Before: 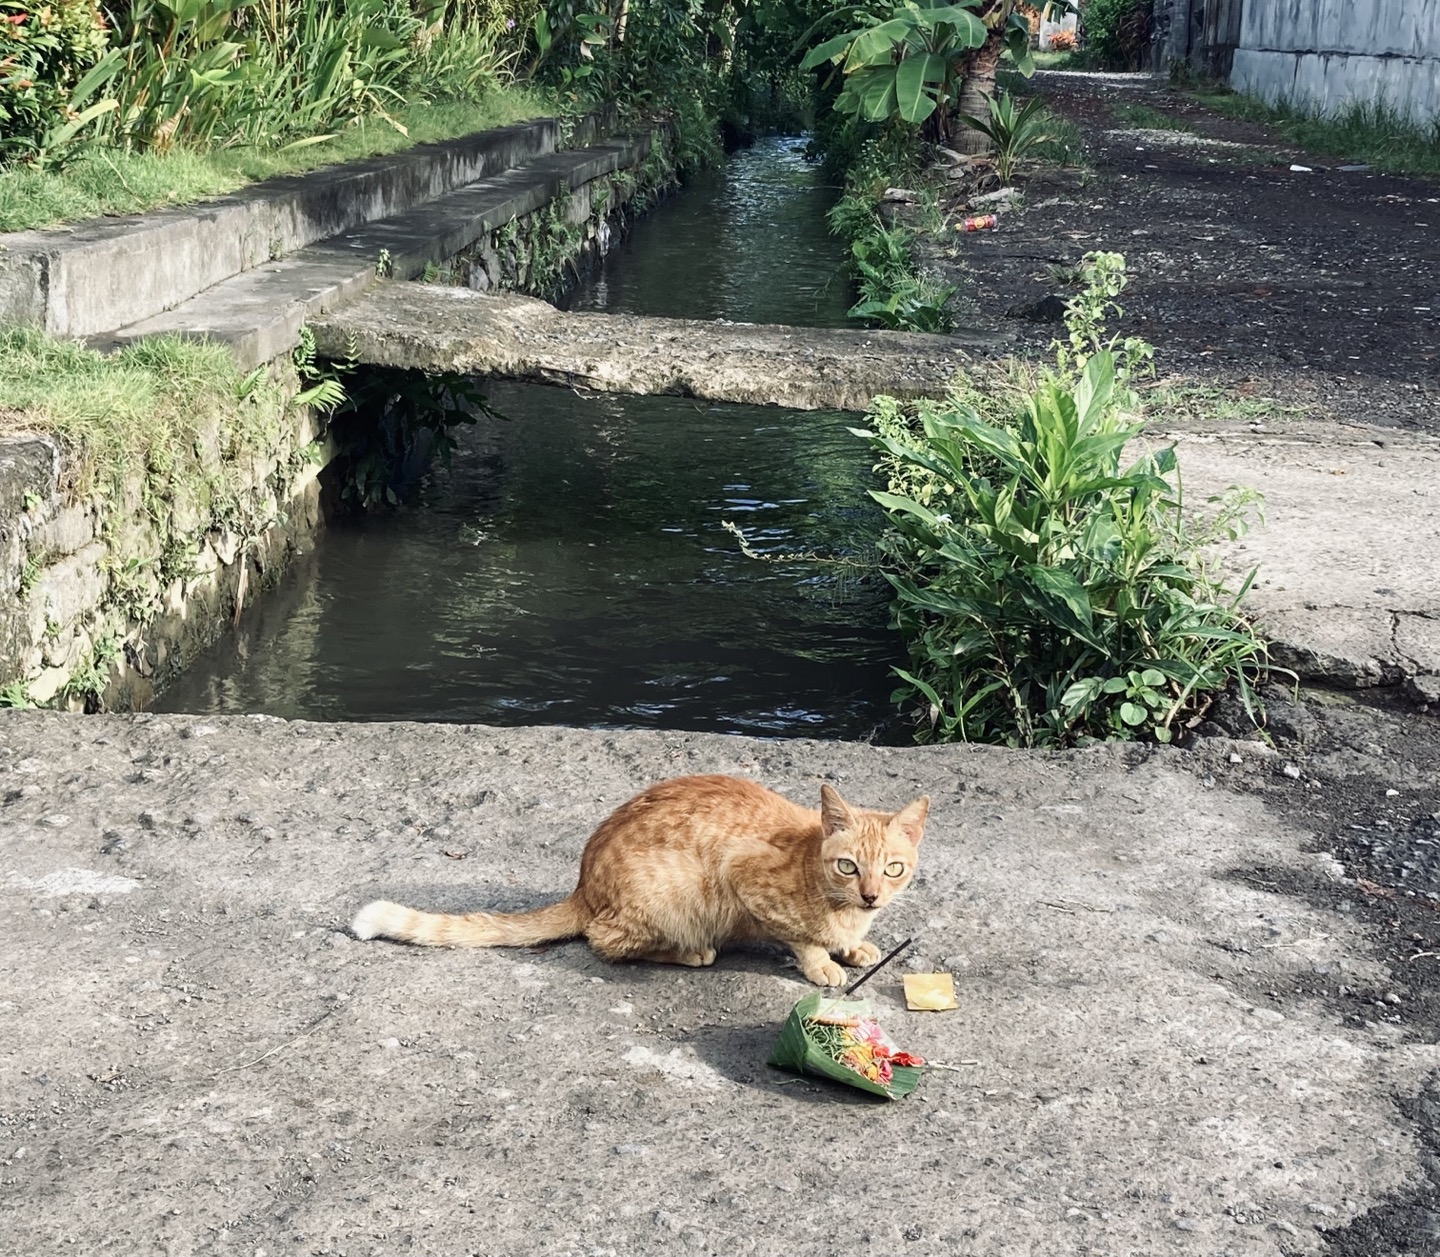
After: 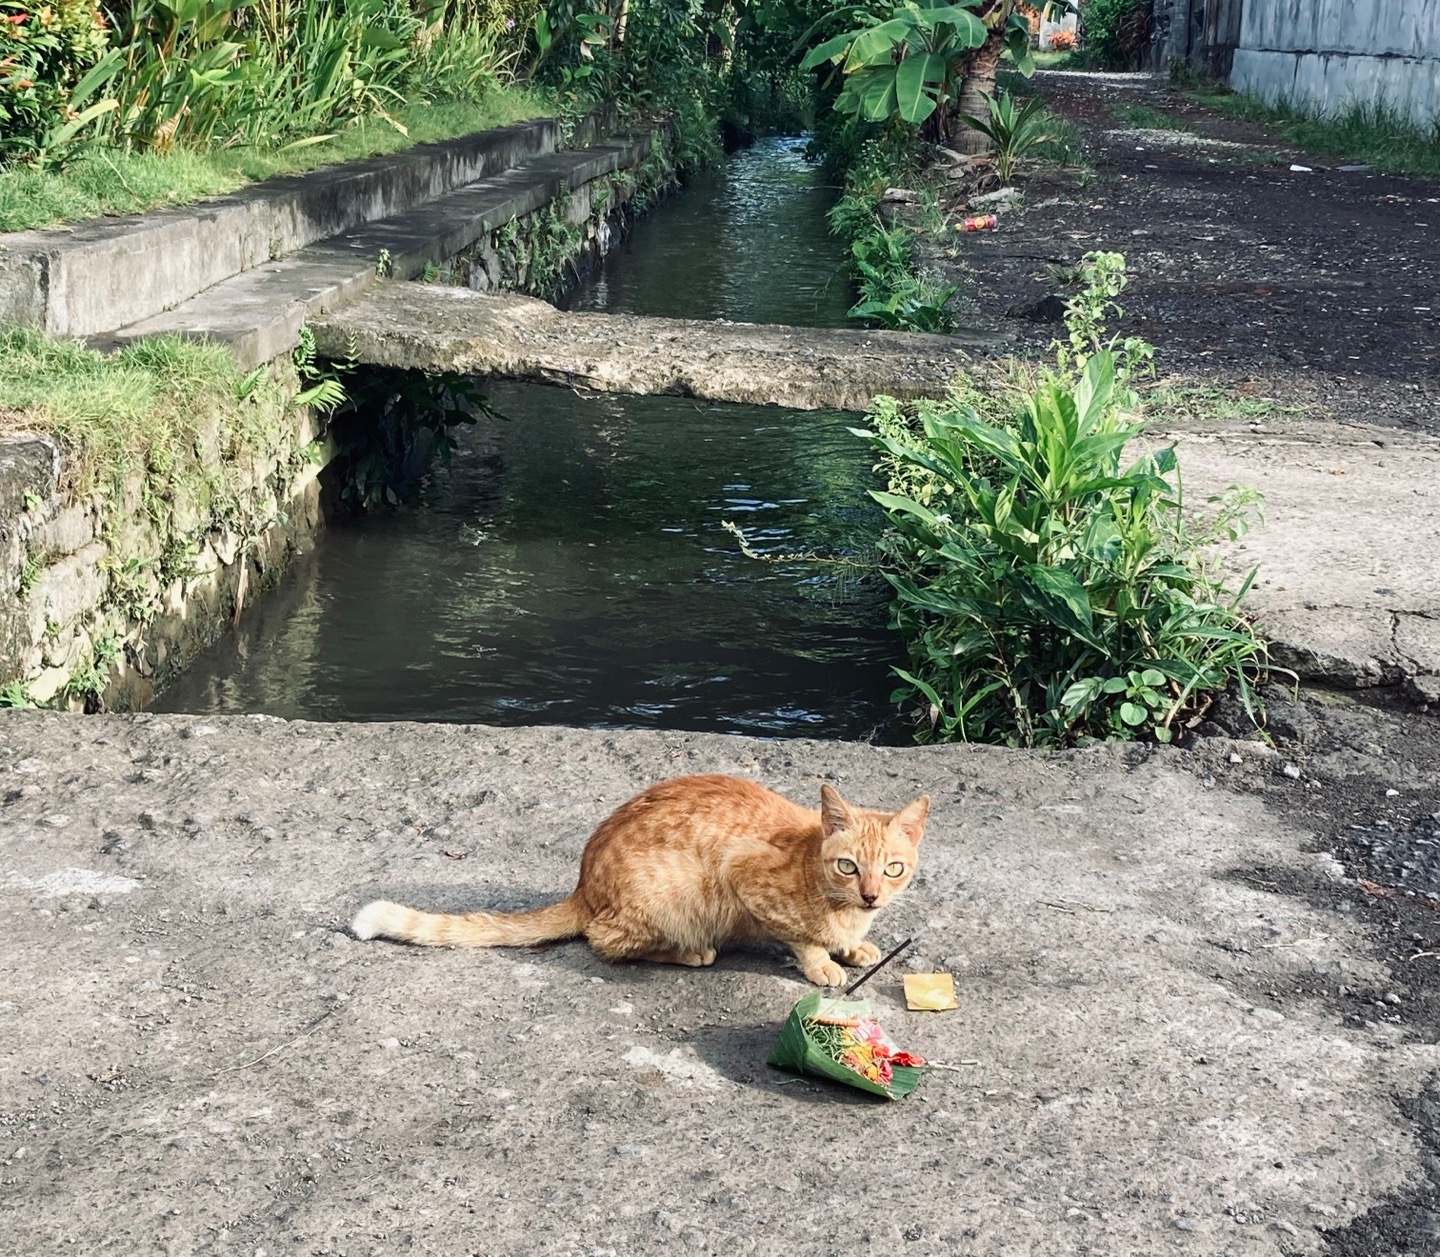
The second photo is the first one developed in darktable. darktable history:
shadows and highlights: shadows 37.27, highlights -28.18, soften with gaussian
white balance: emerald 1
